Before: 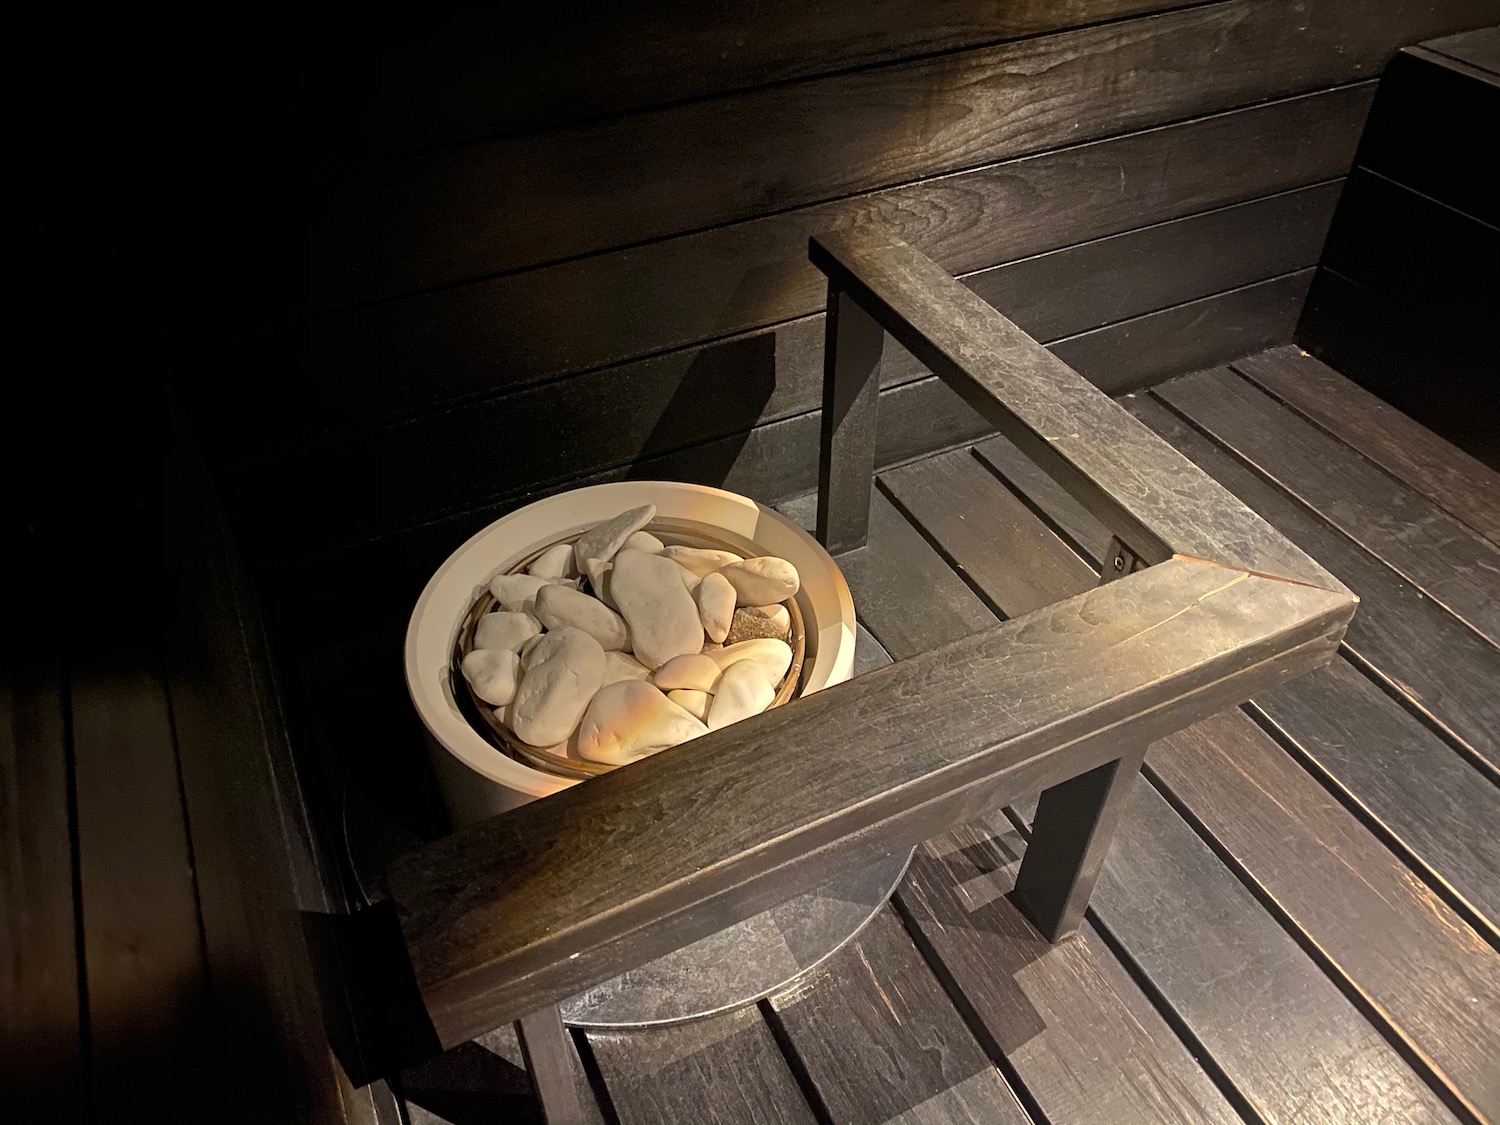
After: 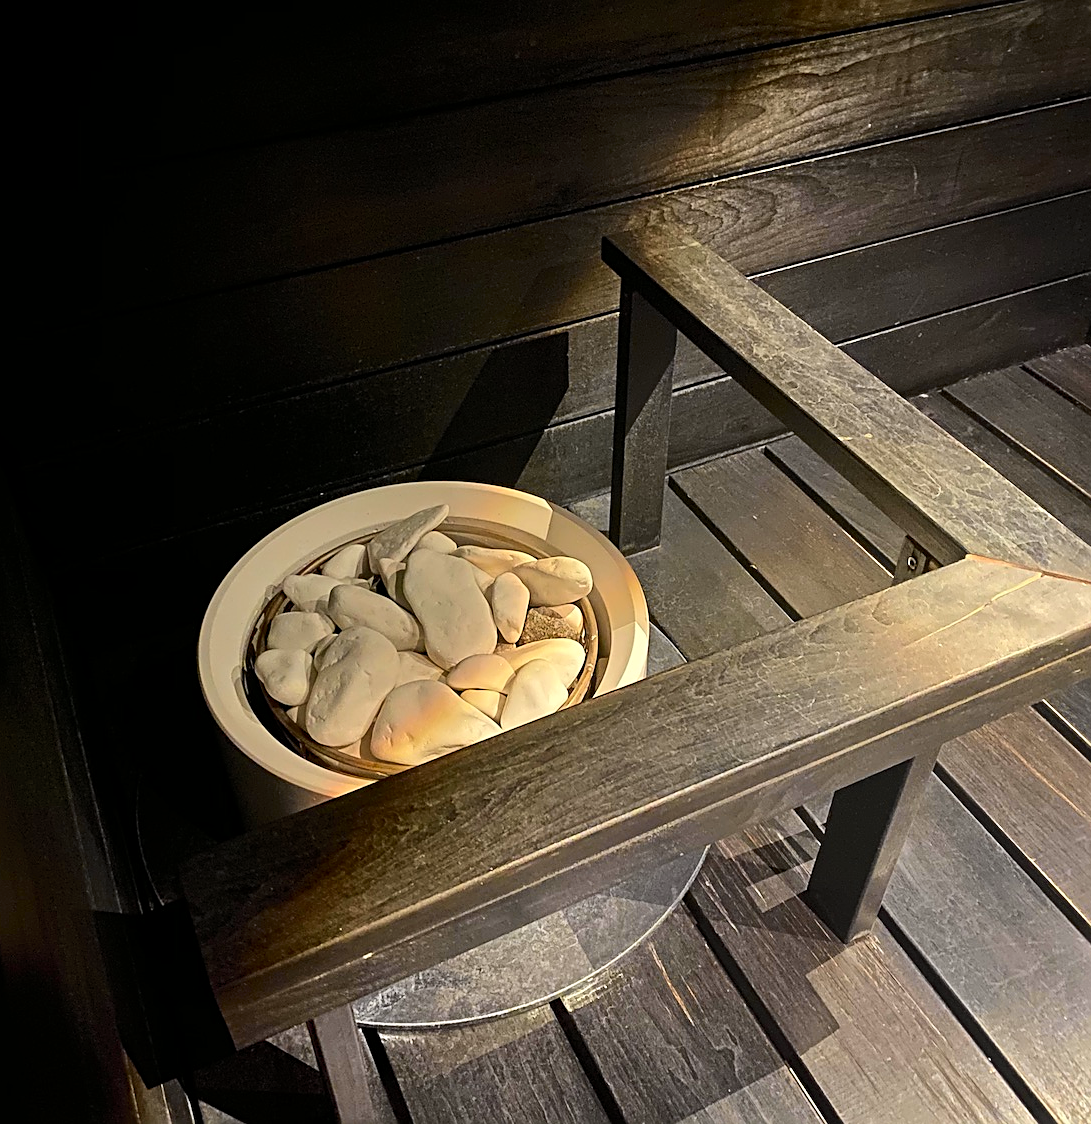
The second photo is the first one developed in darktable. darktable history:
levels: white 99.95%, levels [0, 0.499, 1]
sharpen: on, module defaults
crop: left 13.814%, top 0%, right 13.389%
tone curve: curves: ch0 [(0, 0) (0.037, 0.025) (0.131, 0.093) (0.275, 0.256) (0.476, 0.517) (0.607, 0.667) (0.691, 0.745) (0.789, 0.836) (0.911, 0.925) (0.997, 0.995)]; ch1 [(0, 0) (0.301, 0.3) (0.444, 0.45) (0.493, 0.495) (0.507, 0.503) (0.534, 0.533) (0.582, 0.58) (0.658, 0.693) (0.746, 0.77) (1, 1)]; ch2 [(0, 0) (0.246, 0.233) (0.36, 0.352) (0.415, 0.418) (0.476, 0.492) (0.502, 0.504) (0.525, 0.518) (0.539, 0.544) (0.586, 0.602) (0.634, 0.651) (0.706, 0.727) (0.853, 0.852) (1, 0.951)], color space Lab, independent channels
